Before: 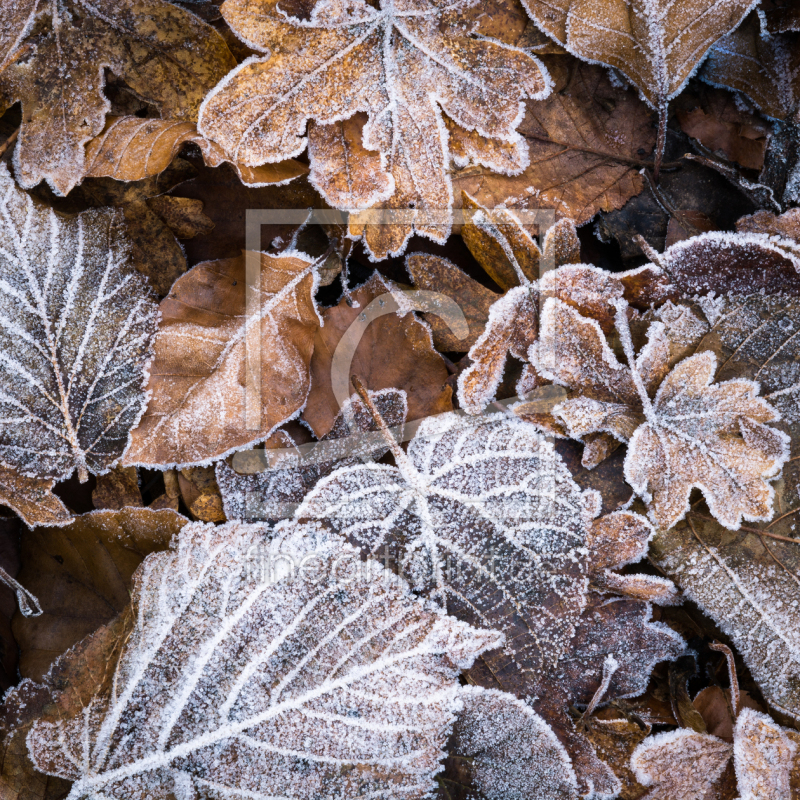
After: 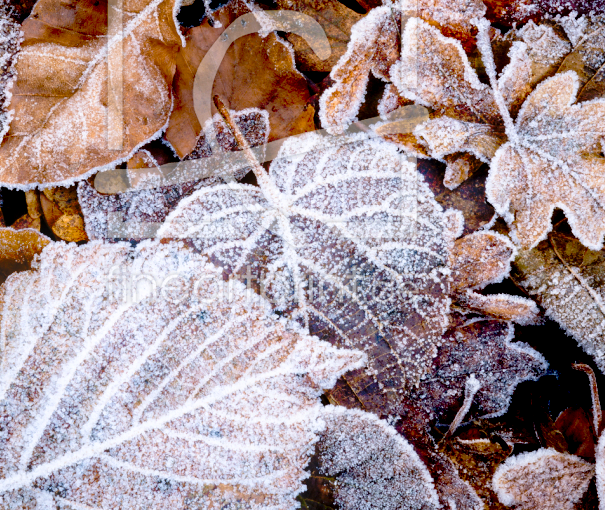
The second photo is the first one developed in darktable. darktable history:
bloom: on, module defaults
crop and rotate: left 17.299%, top 35.115%, right 7.015%, bottom 1.024%
exposure: black level correction 0.047, exposure 0.013 EV, compensate highlight preservation false
